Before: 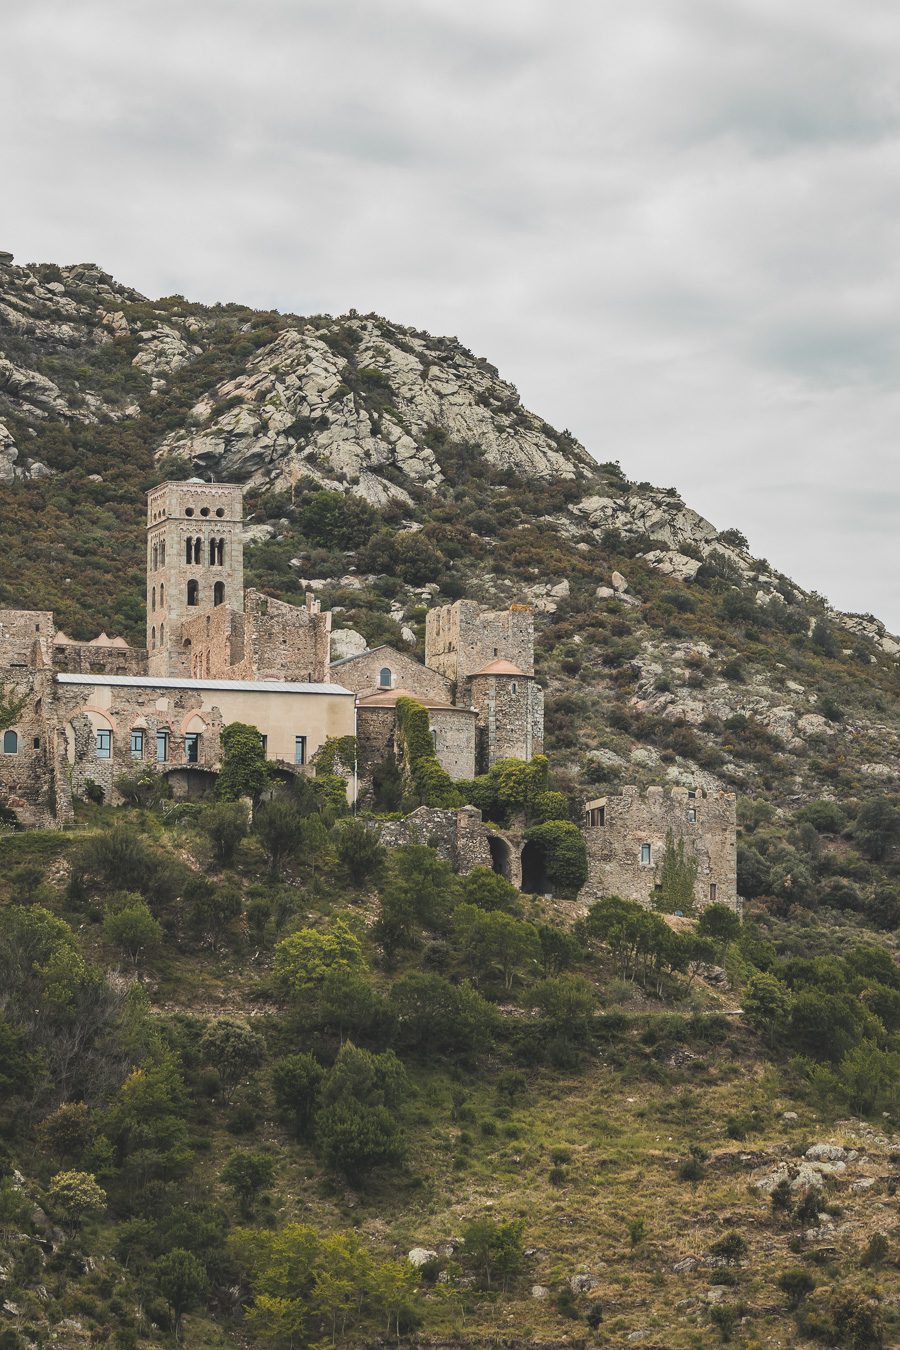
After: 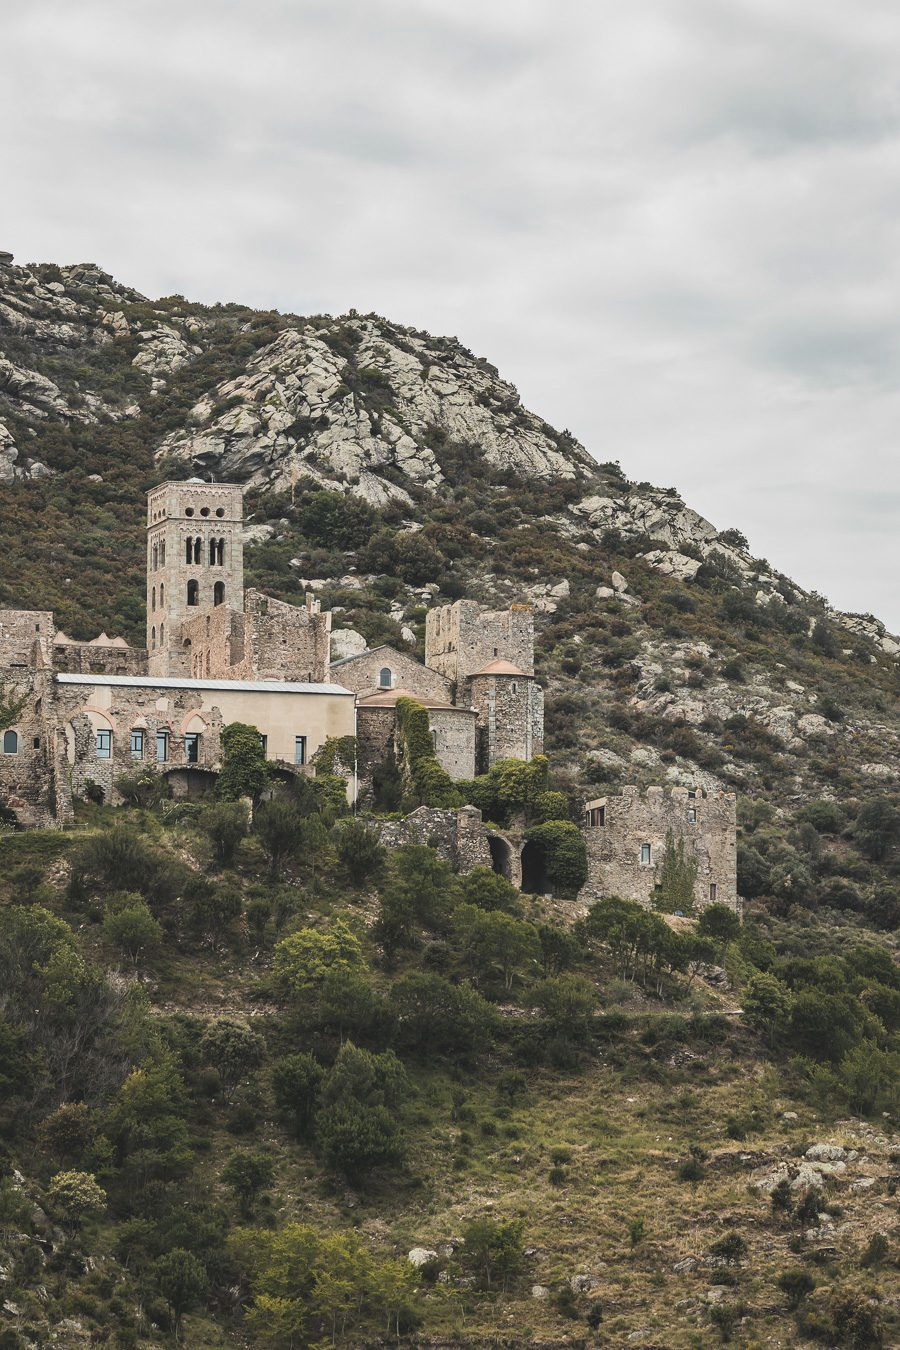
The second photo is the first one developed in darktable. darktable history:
contrast brightness saturation: contrast 0.11, saturation -0.163
